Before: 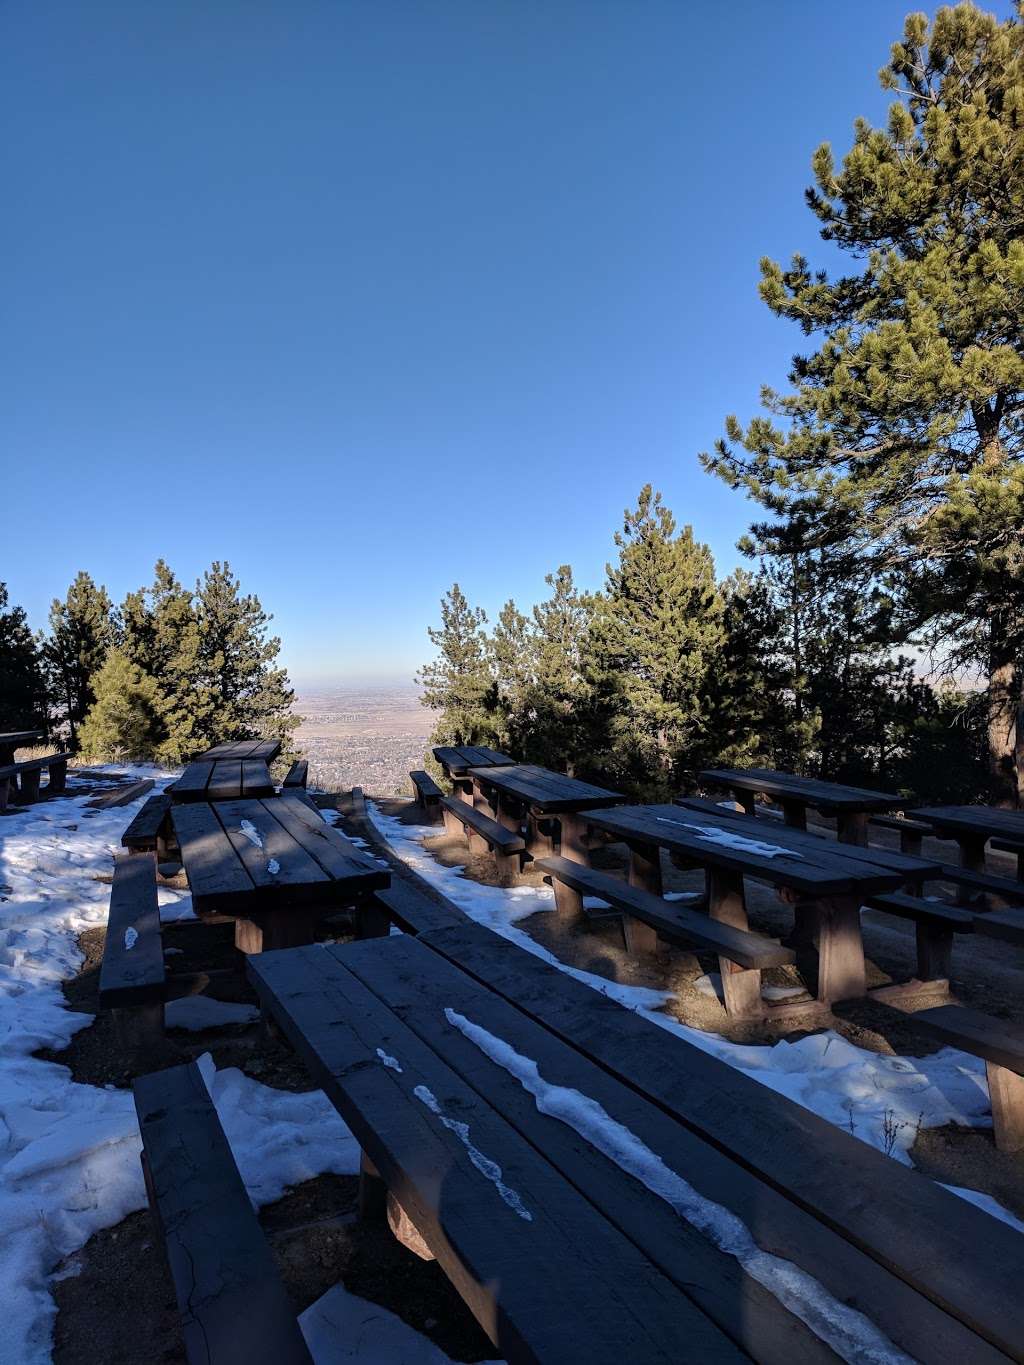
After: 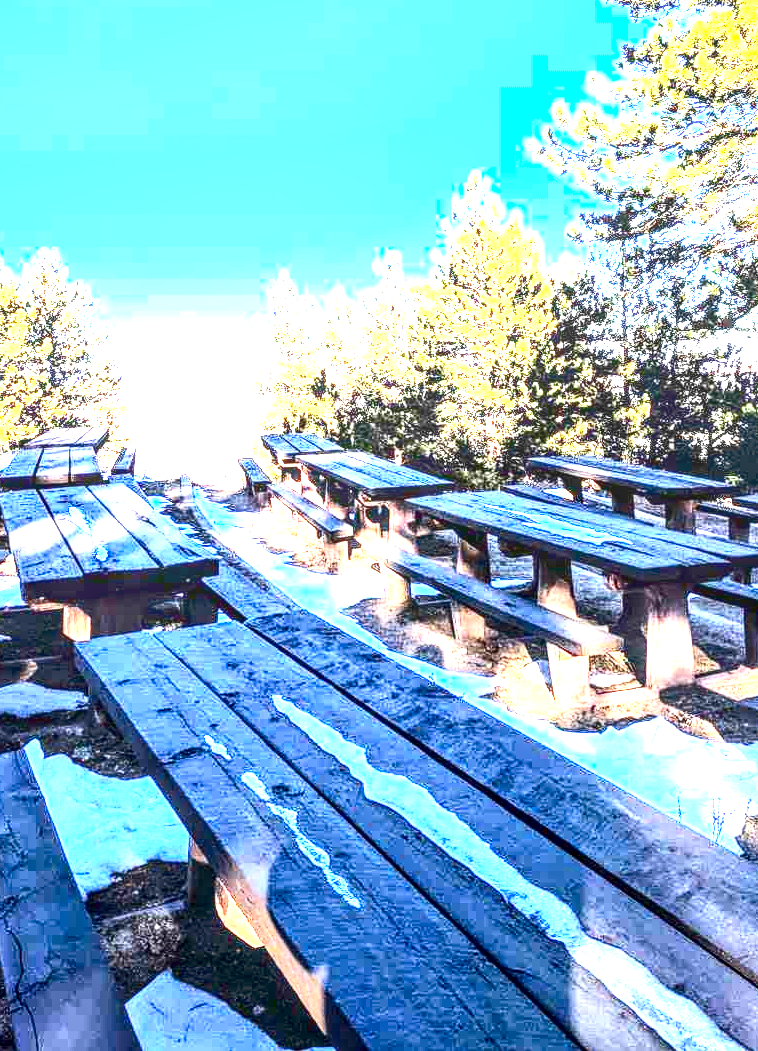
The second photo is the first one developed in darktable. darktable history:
exposure: black level correction 0, exposure 3.982 EV, compensate highlight preservation false
local contrast: highlights 3%, shadows 2%, detail 182%
crop: left 16.871%, top 22.982%, right 9.03%
contrast brightness saturation: contrast 0.329, brightness -0.077, saturation 0.172
